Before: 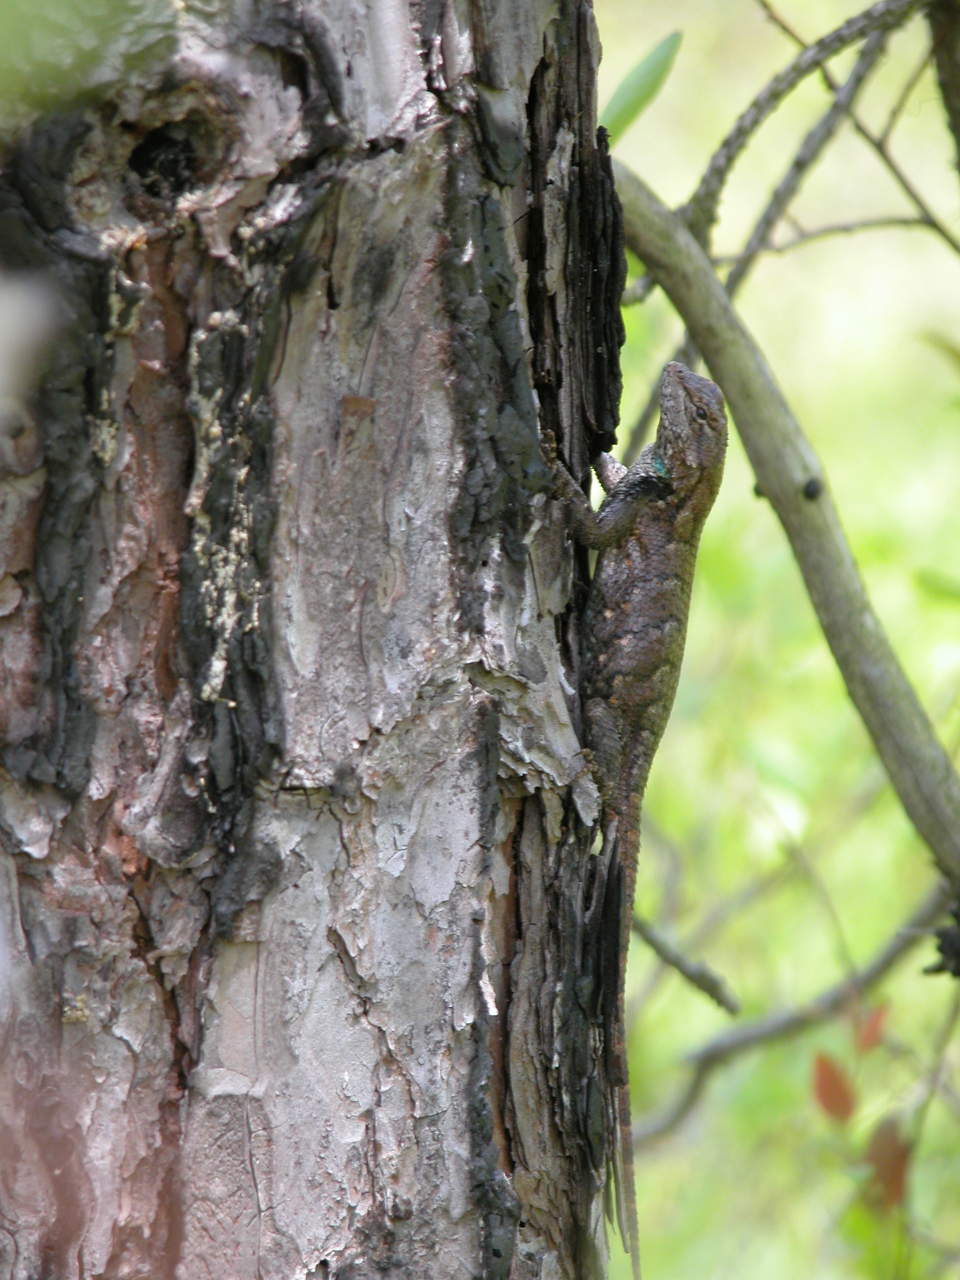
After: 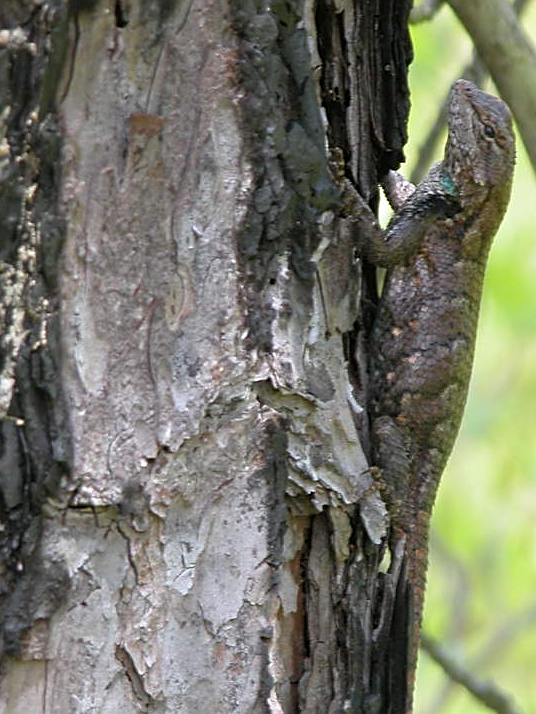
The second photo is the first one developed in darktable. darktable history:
sharpen: on, module defaults
crop and rotate: left 22.13%, top 22.054%, right 22.026%, bottom 22.102%
